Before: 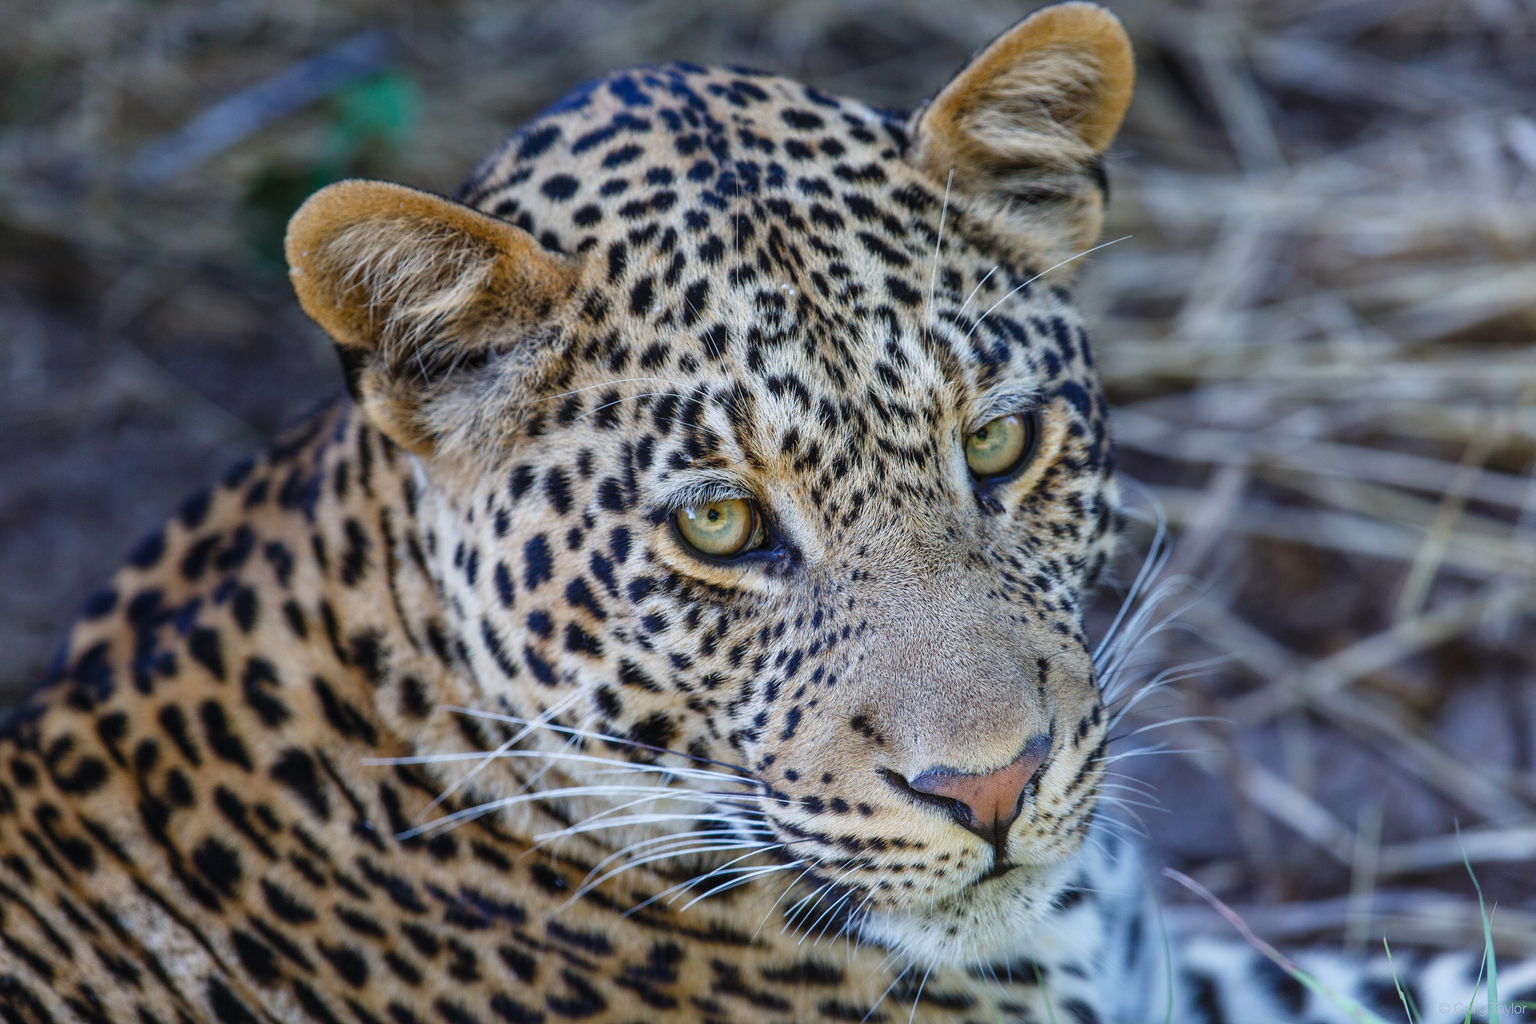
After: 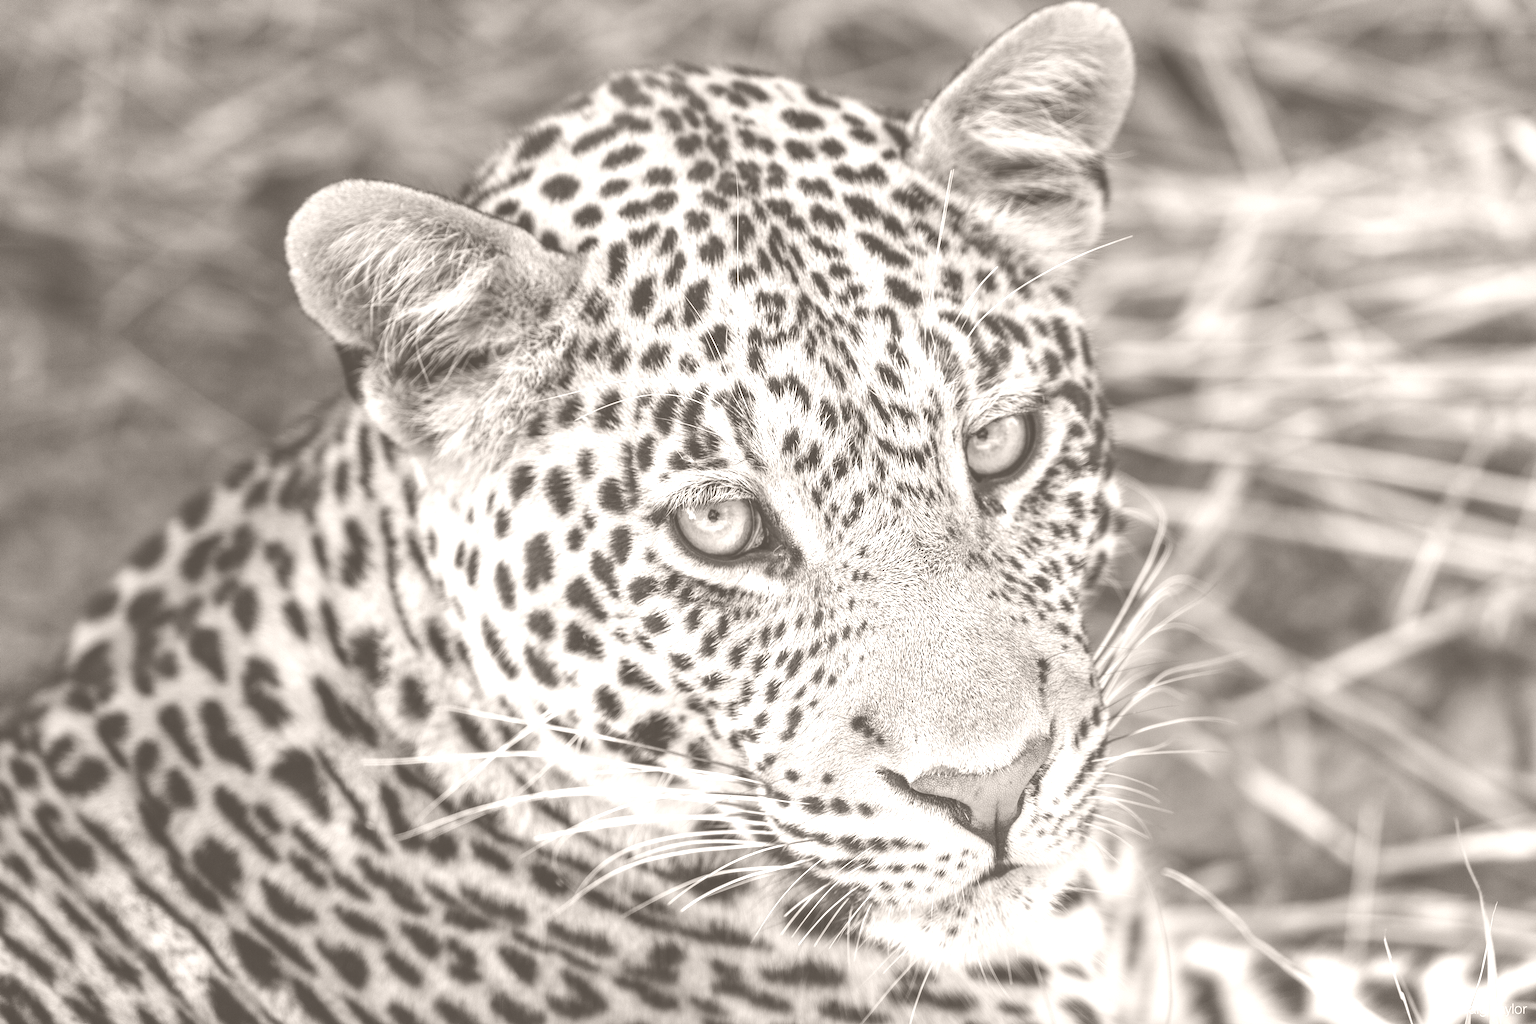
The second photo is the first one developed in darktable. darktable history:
white balance: red 1.042, blue 1.17
colorize: hue 34.49°, saturation 35.33%, source mix 100%, lightness 55%, version 1
